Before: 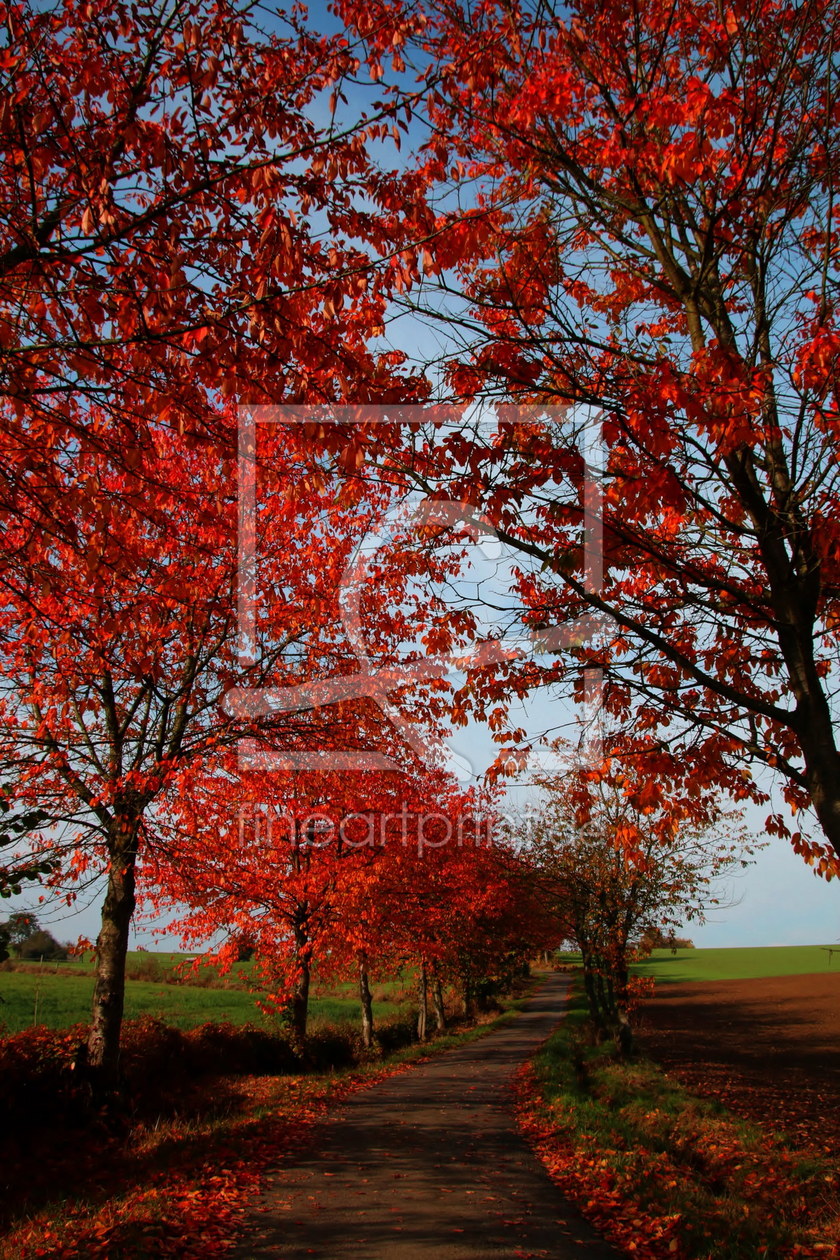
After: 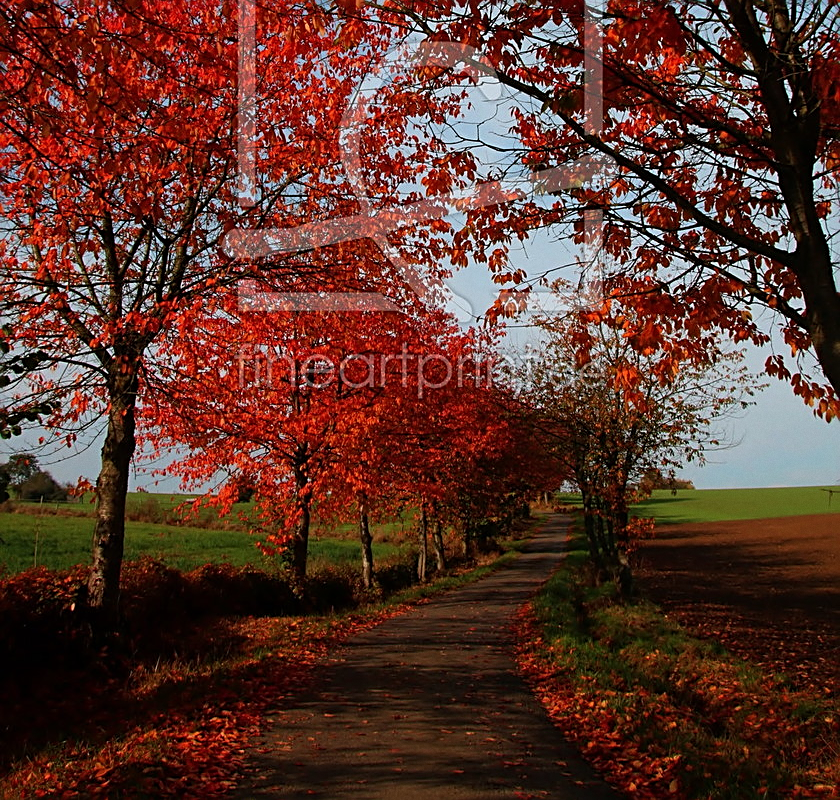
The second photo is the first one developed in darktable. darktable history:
grain: coarseness 0.09 ISO, strength 10%
crop and rotate: top 36.435%
sharpen: amount 0.6
exposure: exposure -0.157 EV, compensate highlight preservation false
